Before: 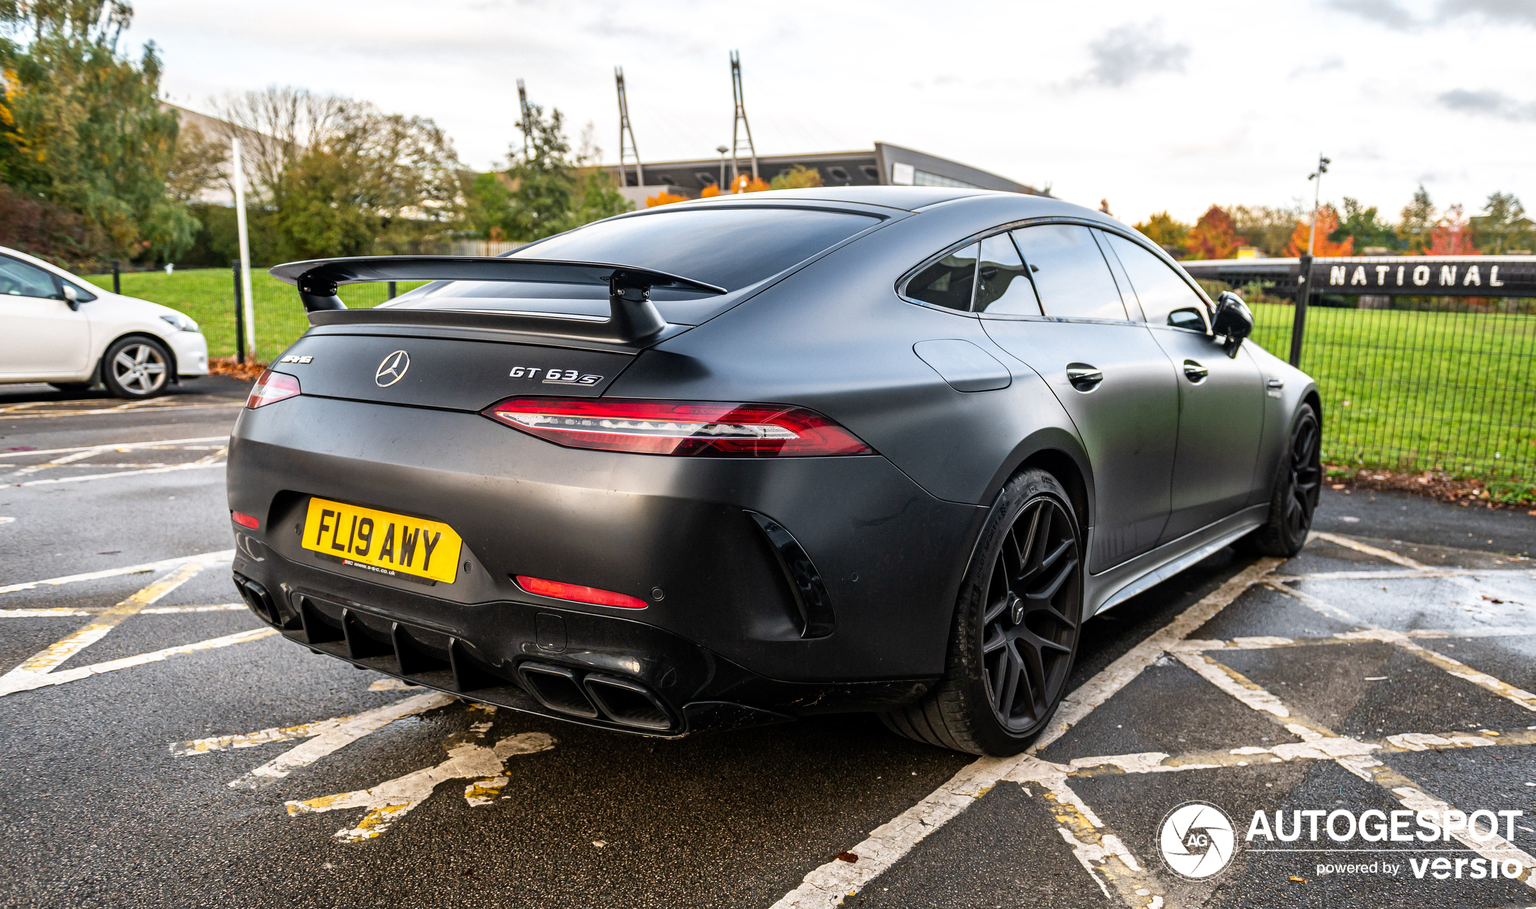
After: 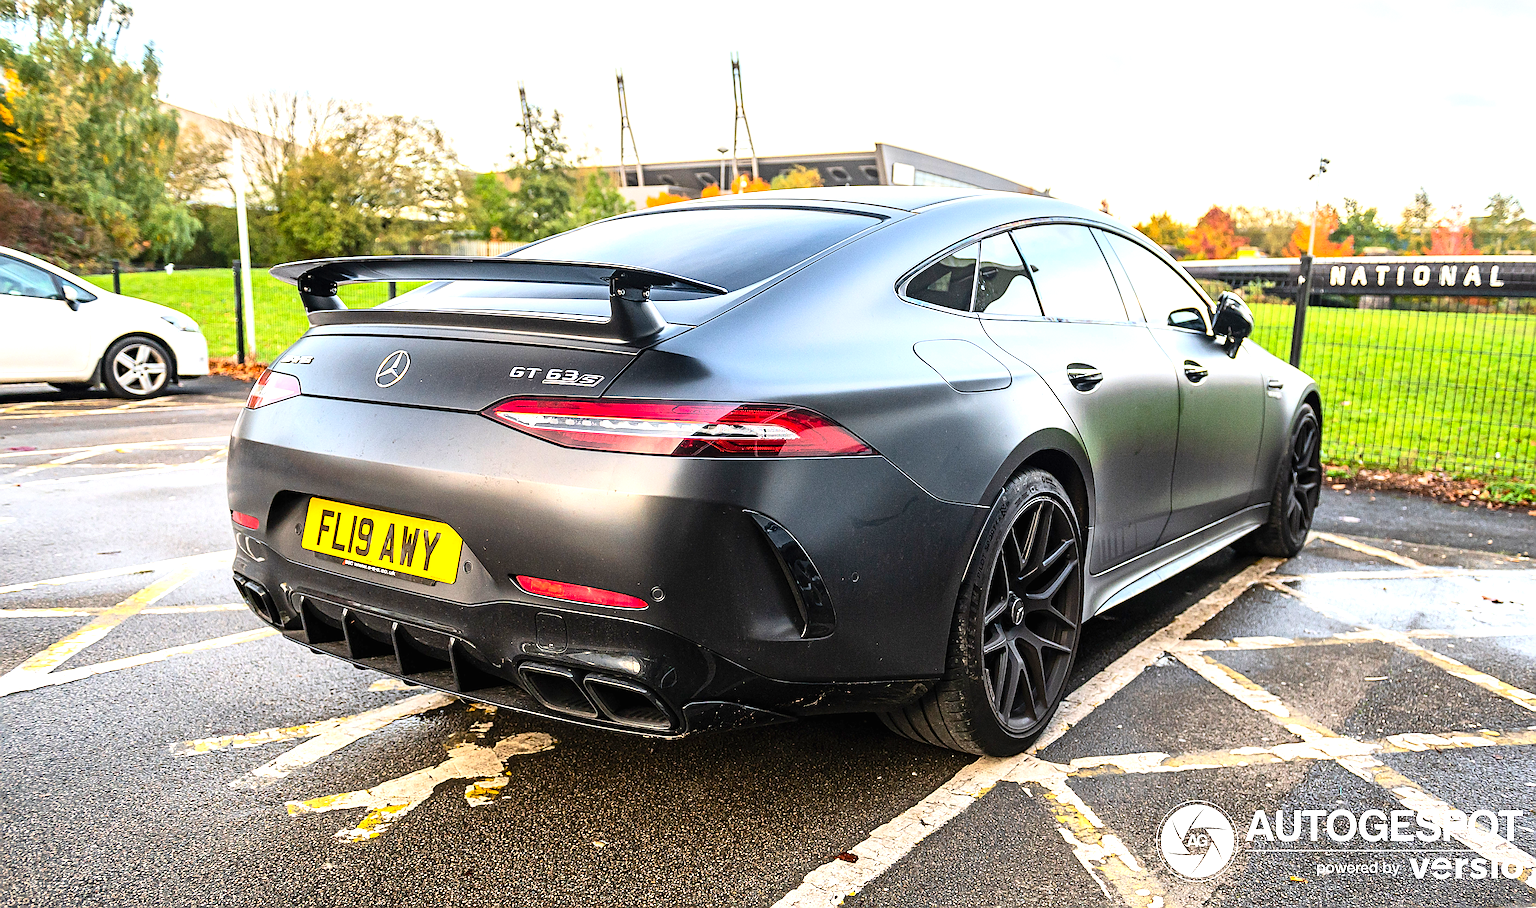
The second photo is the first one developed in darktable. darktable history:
sharpen: radius 1.356, amount 1.251, threshold 0.644
contrast brightness saturation: contrast 0.201, brightness 0.155, saturation 0.215
exposure: black level correction 0, exposure 0.692 EV, compensate highlight preservation false
